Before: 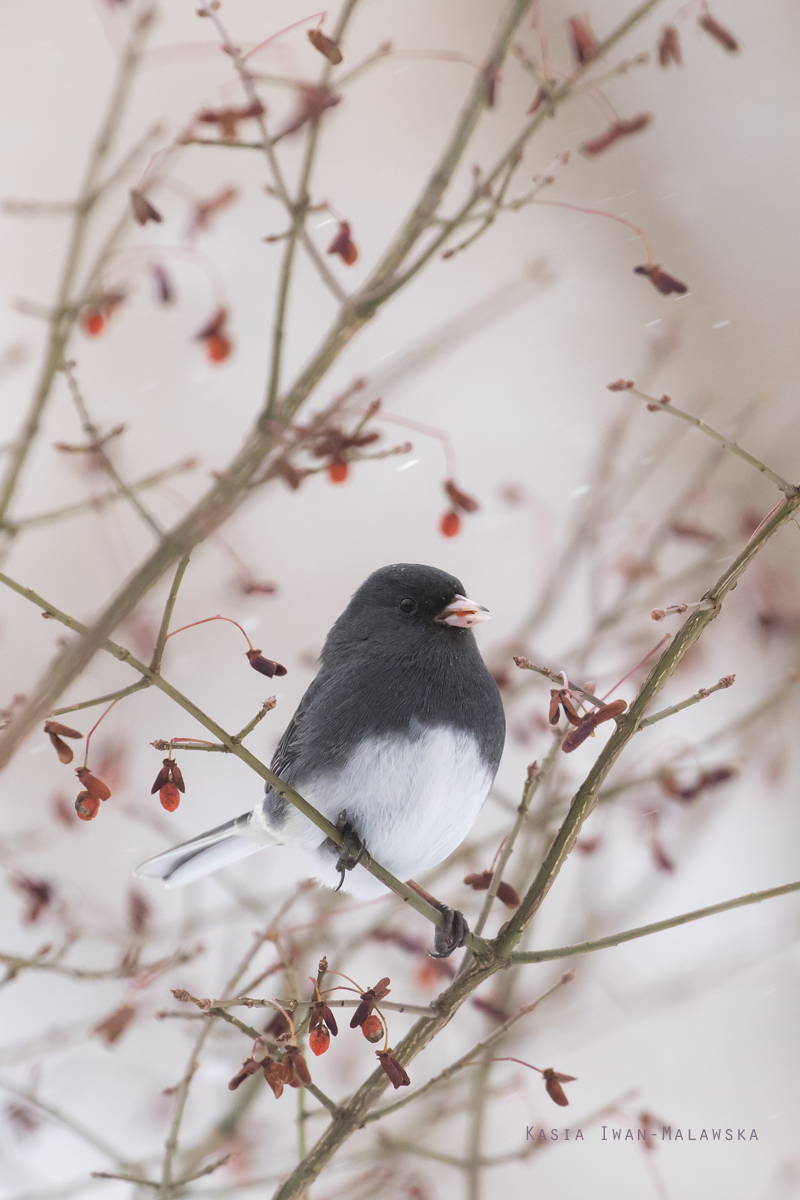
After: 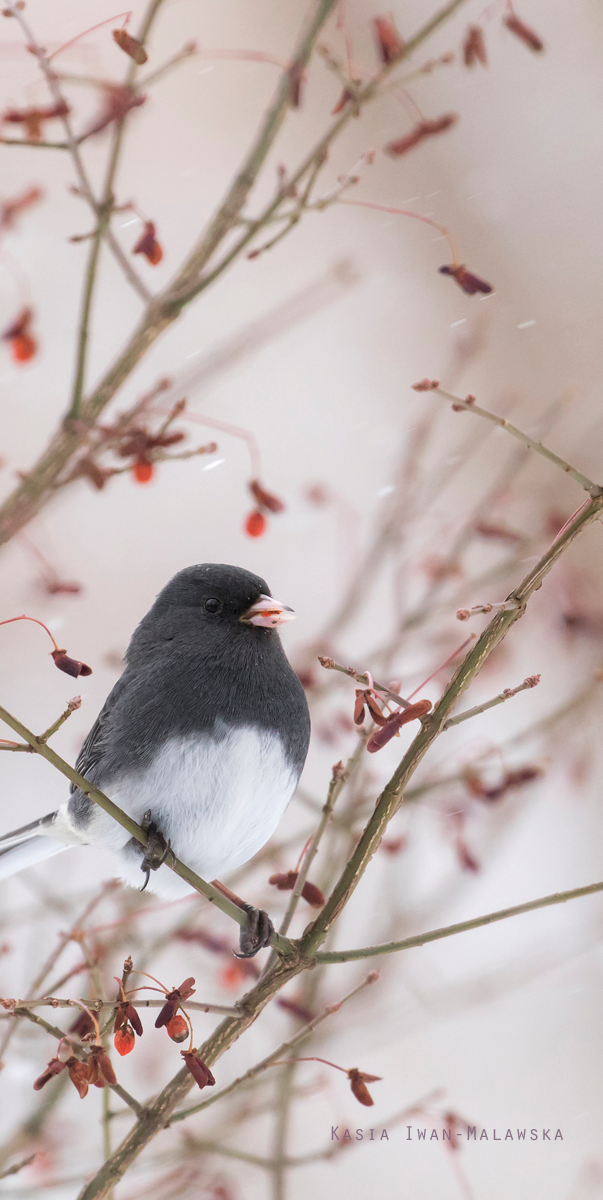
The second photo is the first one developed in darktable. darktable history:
crop and rotate: left 24.6%
exposure: black level correction 0.001, exposure 0.014 EV, compensate highlight preservation false
local contrast: highlights 100%, shadows 100%, detail 120%, midtone range 0.2
